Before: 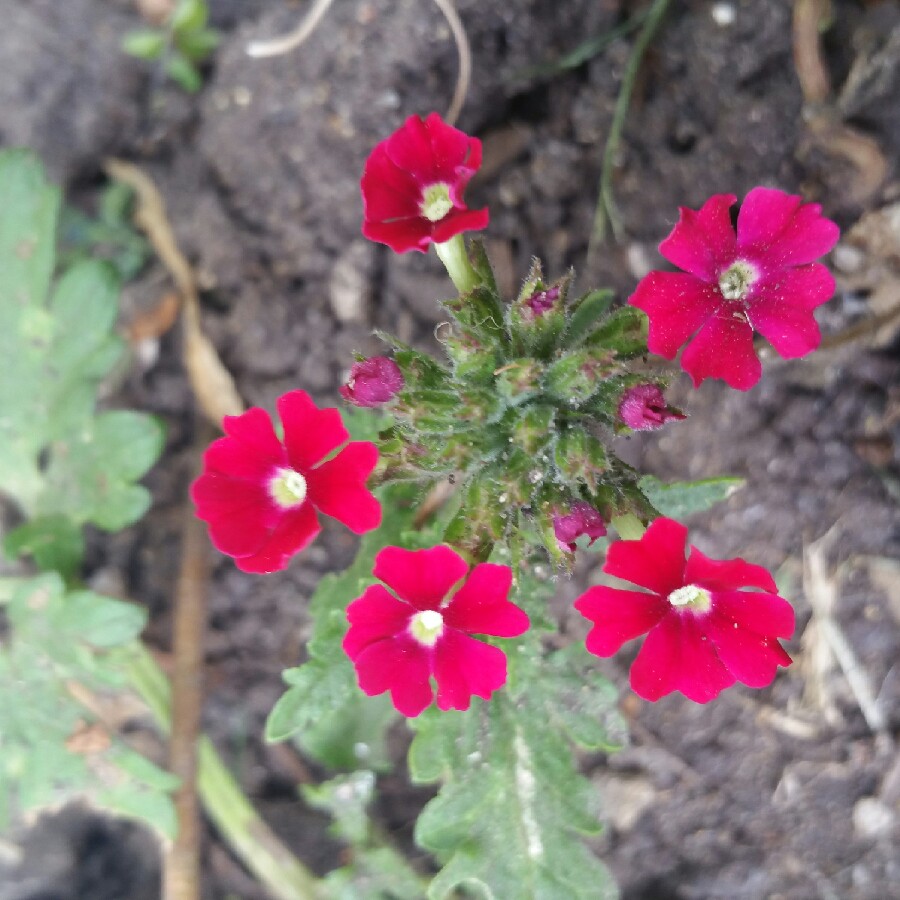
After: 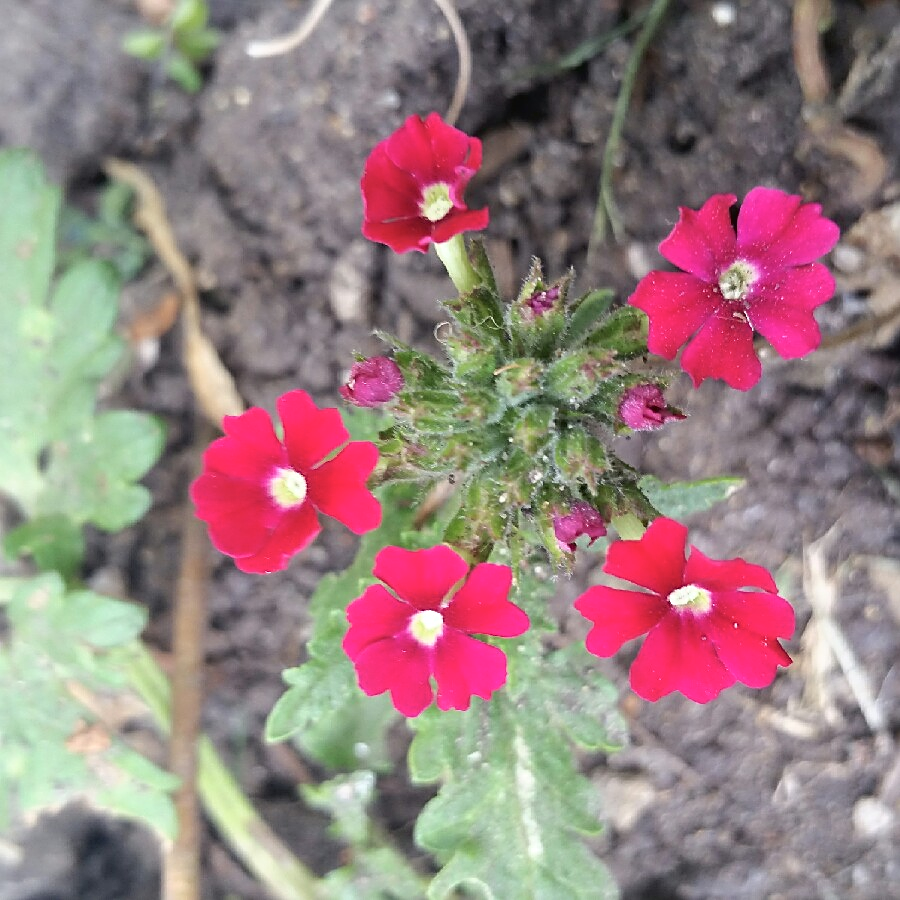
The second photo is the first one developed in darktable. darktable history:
tone curve: curves: ch0 [(0, 0) (0.003, 0.022) (0.011, 0.025) (0.025, 0.025) (0.044, 0.029) (0.069, 0.042) (0.1, 0.068) (0.136, 0.118) (0.177, 0.176) (0.224, 0.233) (0.277, 0.299) (0.335, 0.371) (0.399, 0.448) (0.468, 0.526) (0.543, 0.605) (0.623, 0.684) (0.709, 0.775) (0.801, 0.869) (0.898, 0.957) (1, 1)], color space Lab, independent channels, preserve colors none
sharpen: on, module defaults
